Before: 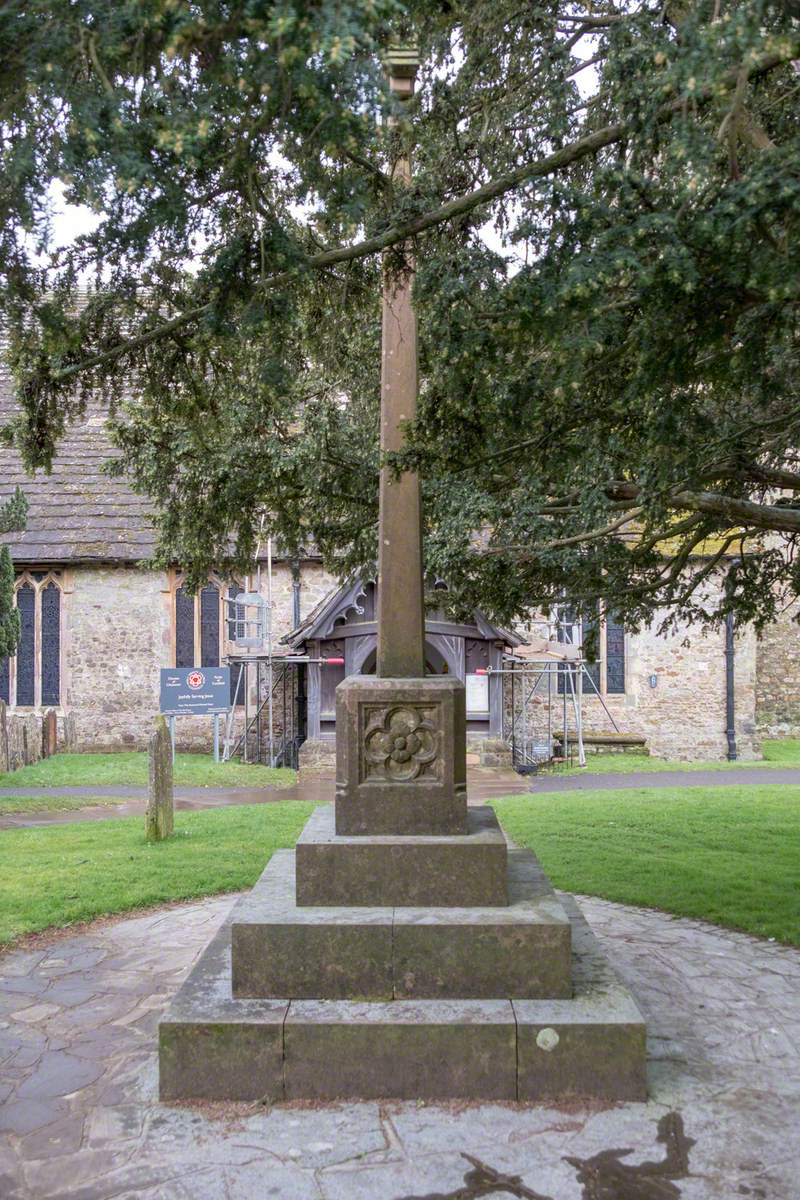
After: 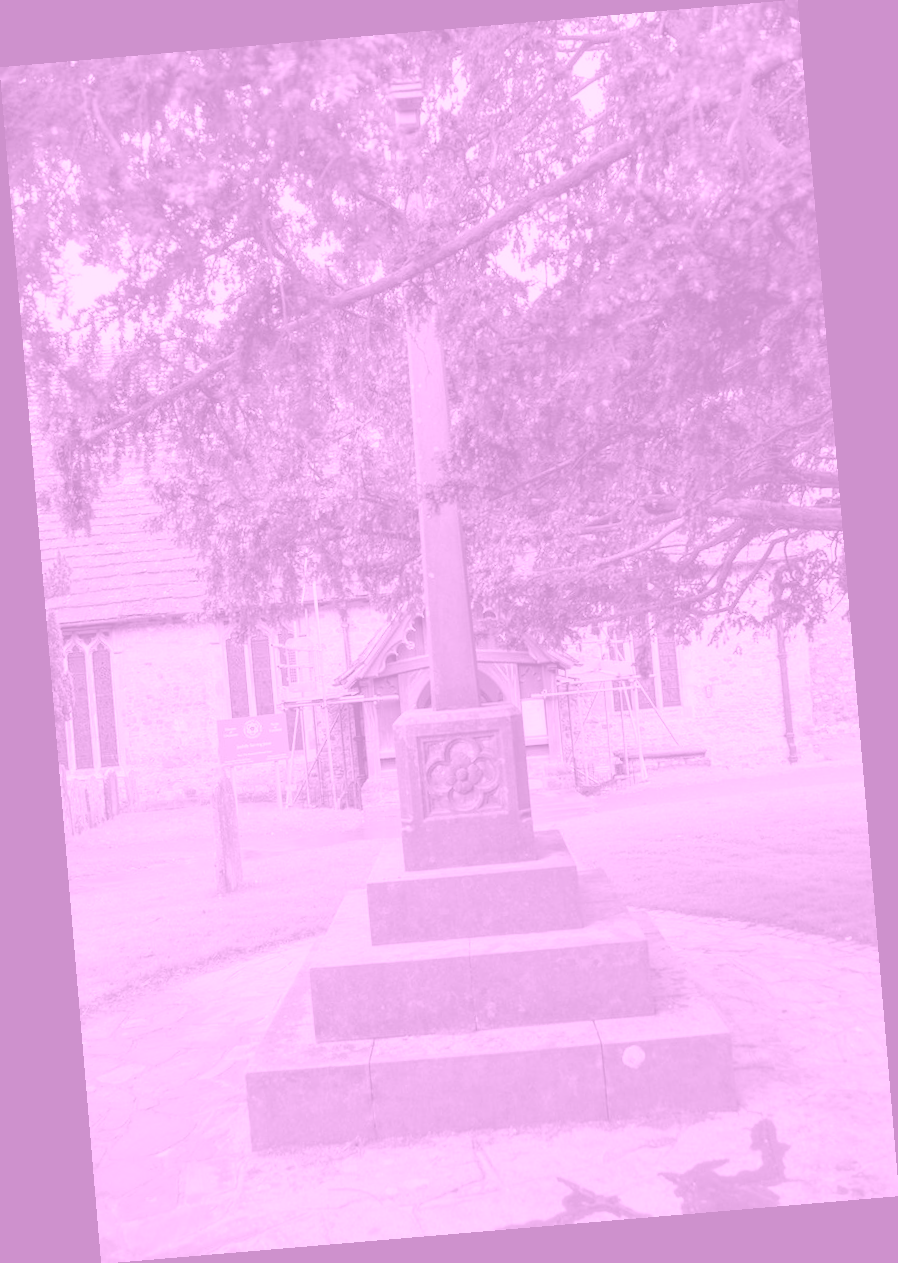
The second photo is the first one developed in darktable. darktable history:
colorize: hue 331.2°, saturation 69%, source mix 30.28%, lightness 69.02%, version 1
rotate and perspective: rotation -4.86°, automatic cropping off
color balance rgb: linear chroma grading › global chroma 8.33%, perceptual saturation grading › global saturation 18.52%, global vibrance 7.87%
